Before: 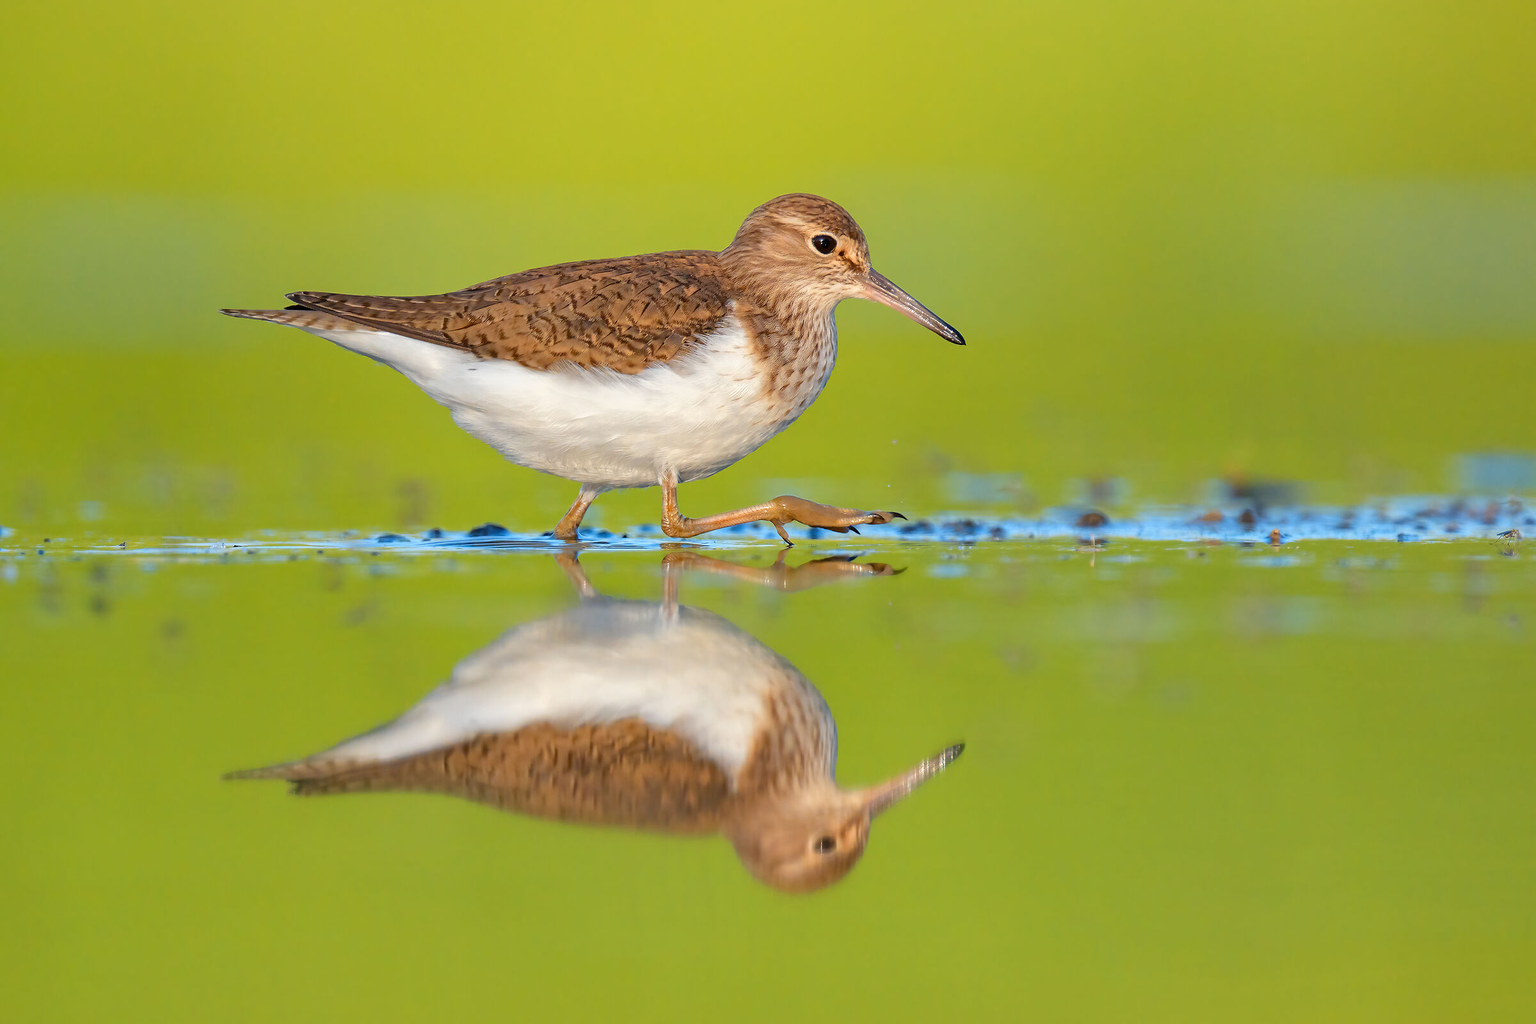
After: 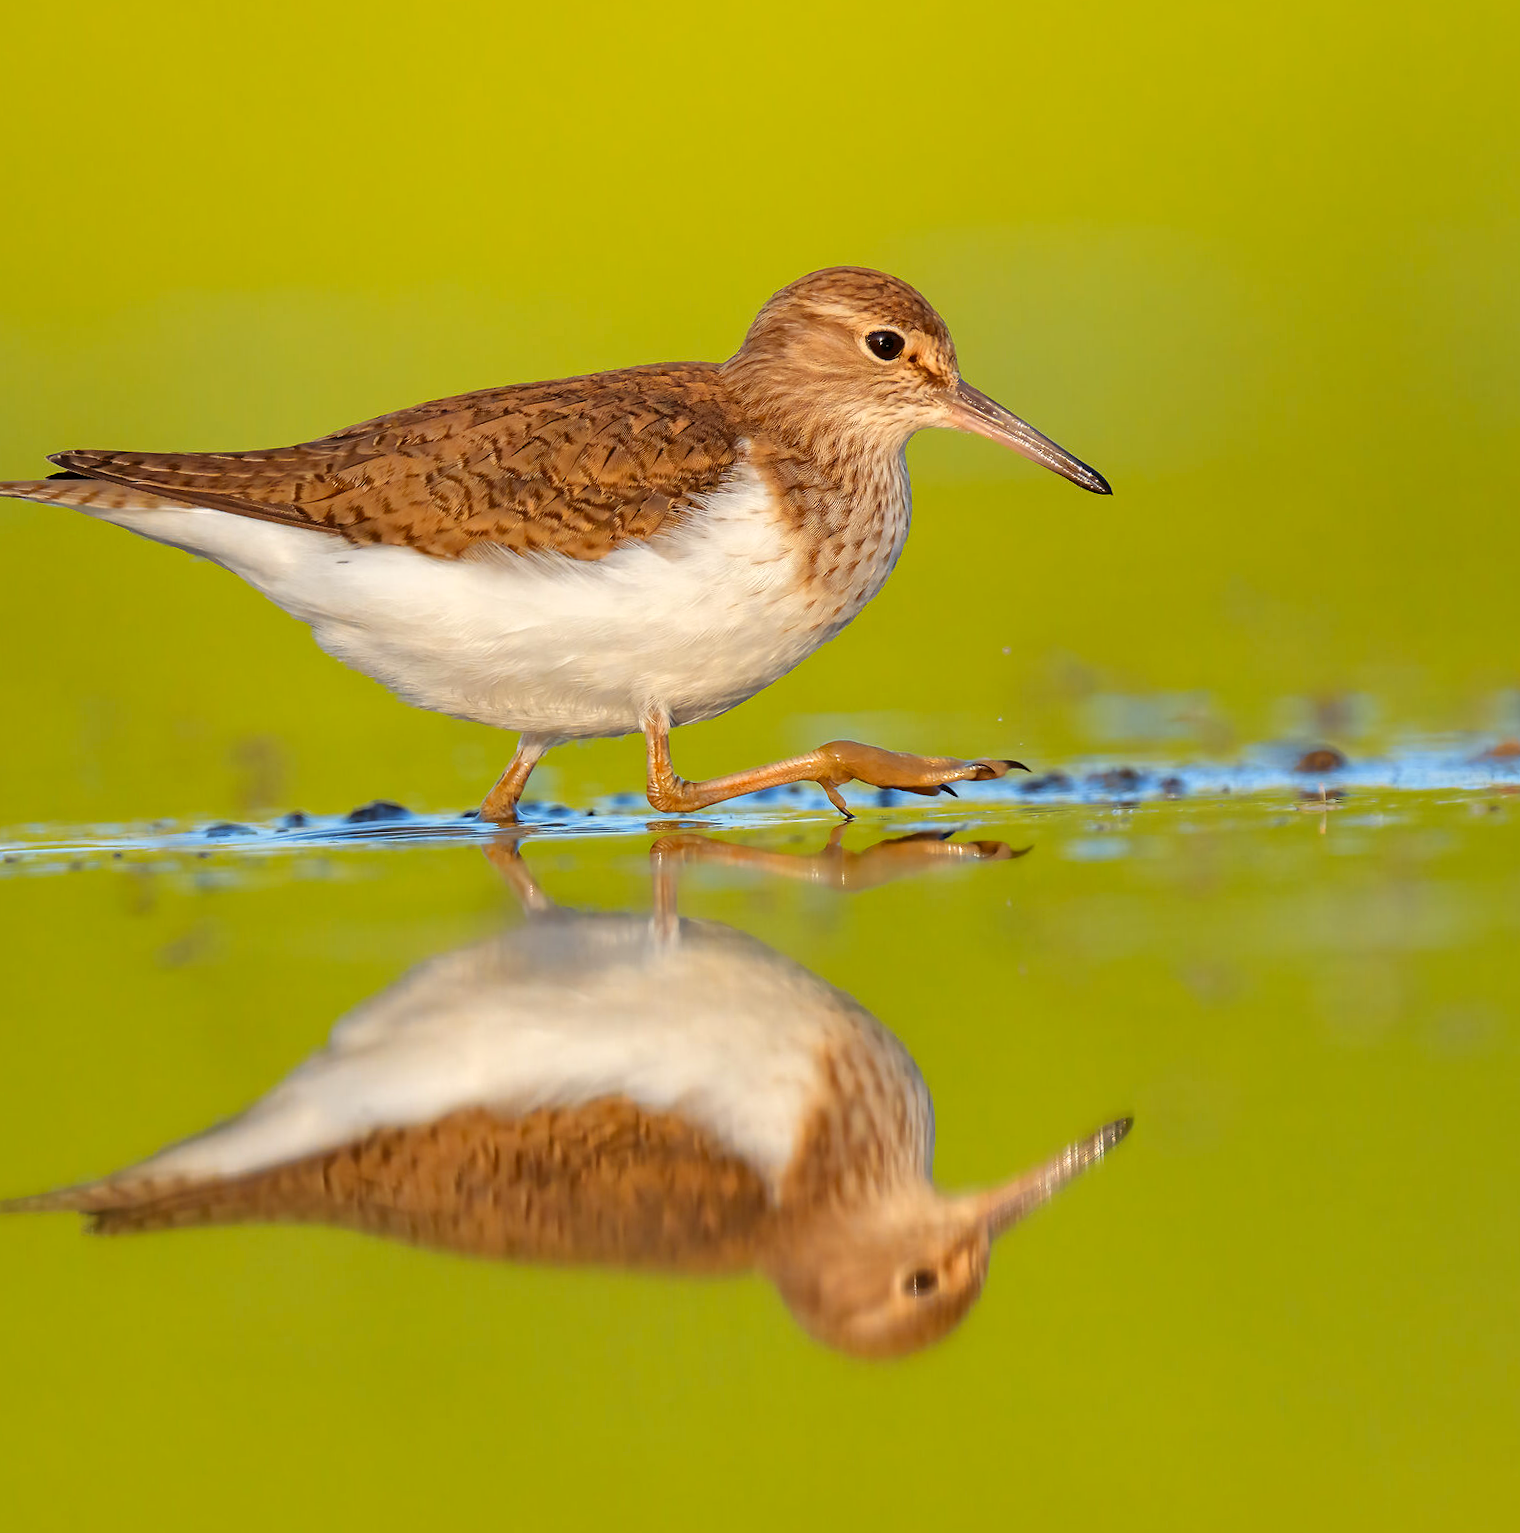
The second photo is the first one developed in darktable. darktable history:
color balance rgb: shadows lift › chroma 4.41%, shadows lift › hue 27°, power › chroma 2.5%, power › hue 70°, highlights gain › chroma 1%, highlights gain › hue 27°, saturation formula JzAzBz (2021)
rotate and perspective: rotation -2.12°, lens shift (vertical) 0.009, lens shift (horizontal) -0.008, automatic cropping original format, crop left 0.036, crop right 0.964, crop top 0.05, crop bottom 0.959
crop and rotate: left 14.385%, right 18.948%
